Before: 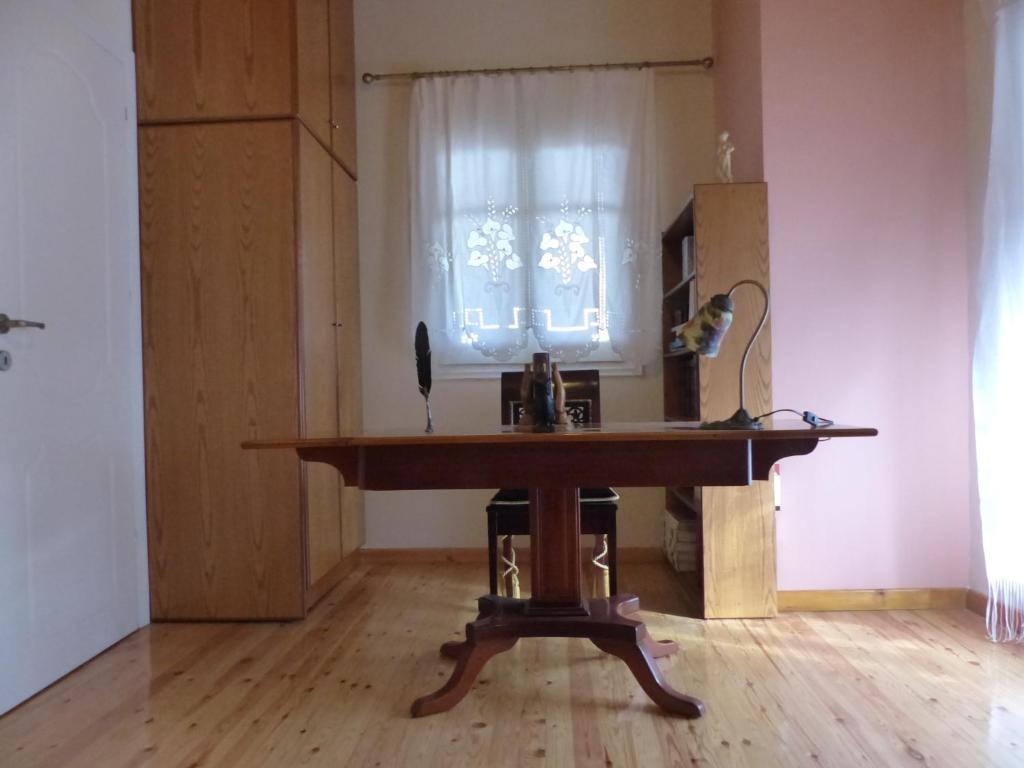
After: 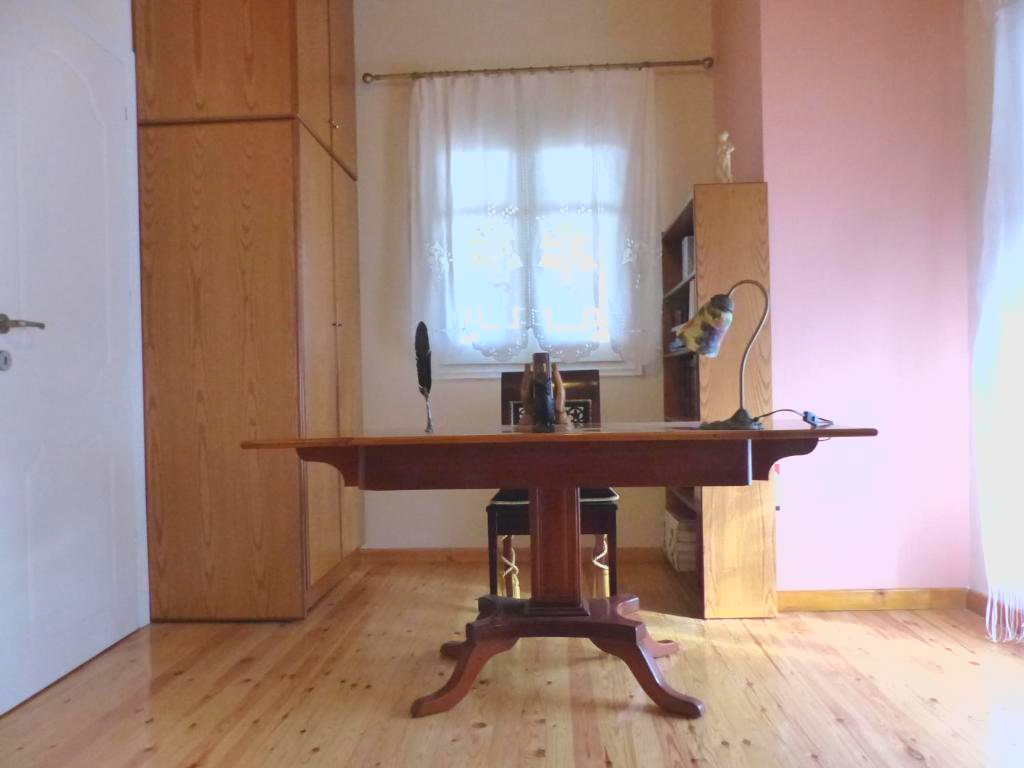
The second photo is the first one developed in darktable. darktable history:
exposure: black level correction 0, exposure 0.7 EV, compensate exposure bias true, compensate highlight preservation false
lowpass: radius 0.1, contrast 0.85, saturation 1.1, unbound 0
